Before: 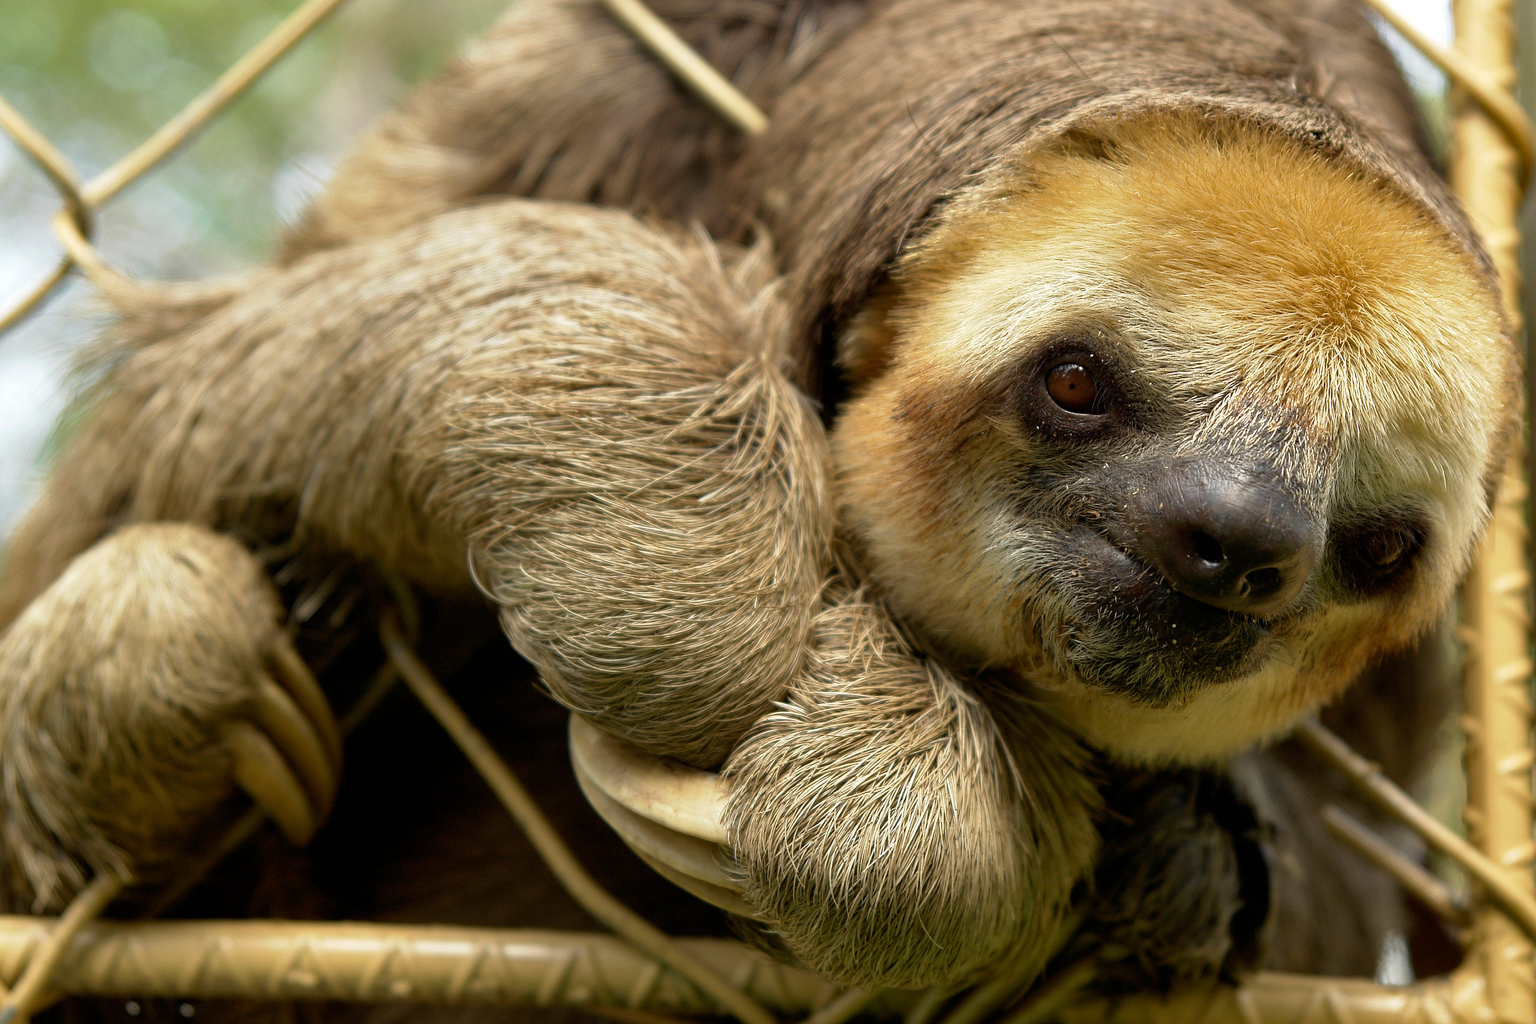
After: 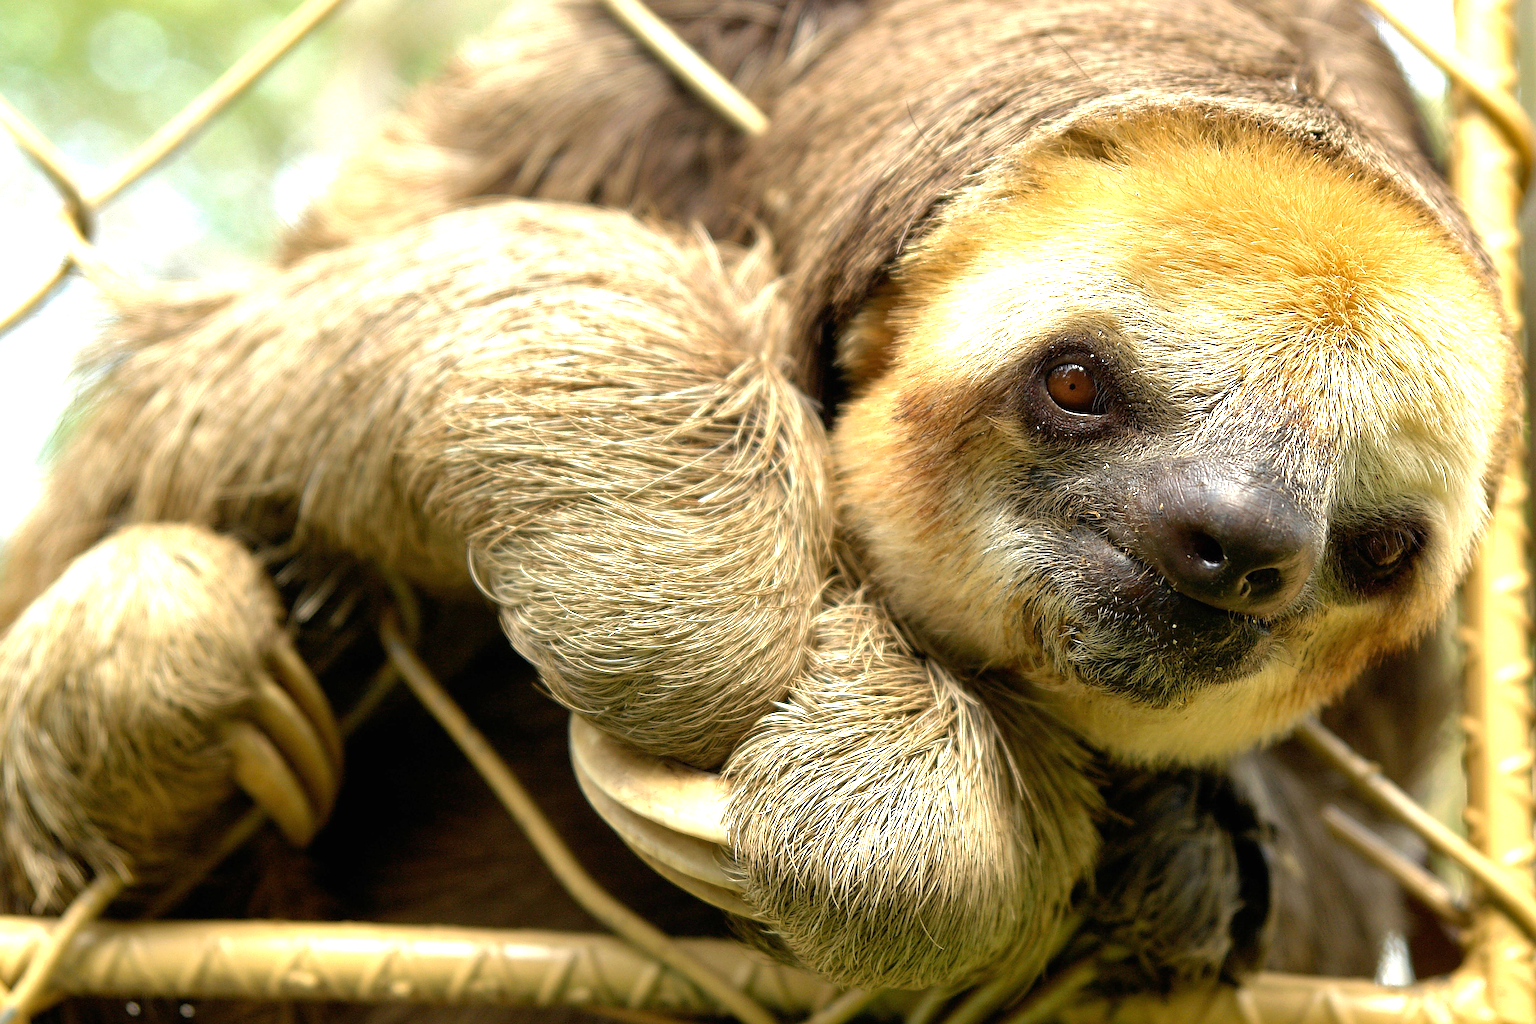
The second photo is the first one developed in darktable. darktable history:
exposure: black level correction 0, exposure 1.1 EV, compensate highlight preservation false
sharpen: on, module defaults
